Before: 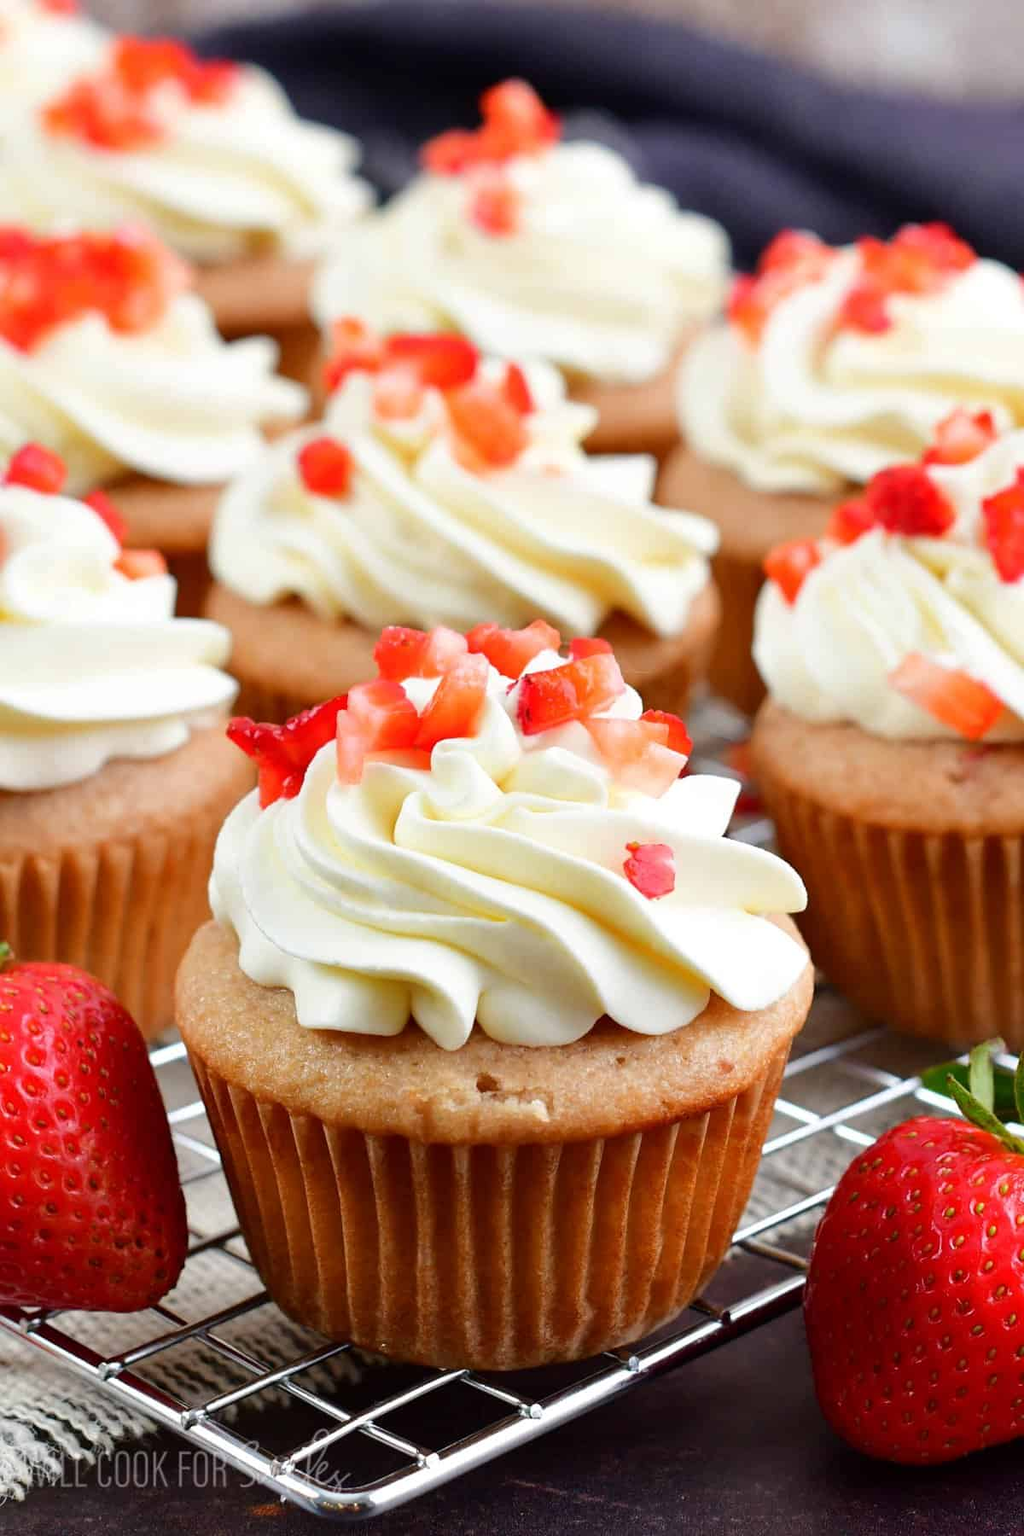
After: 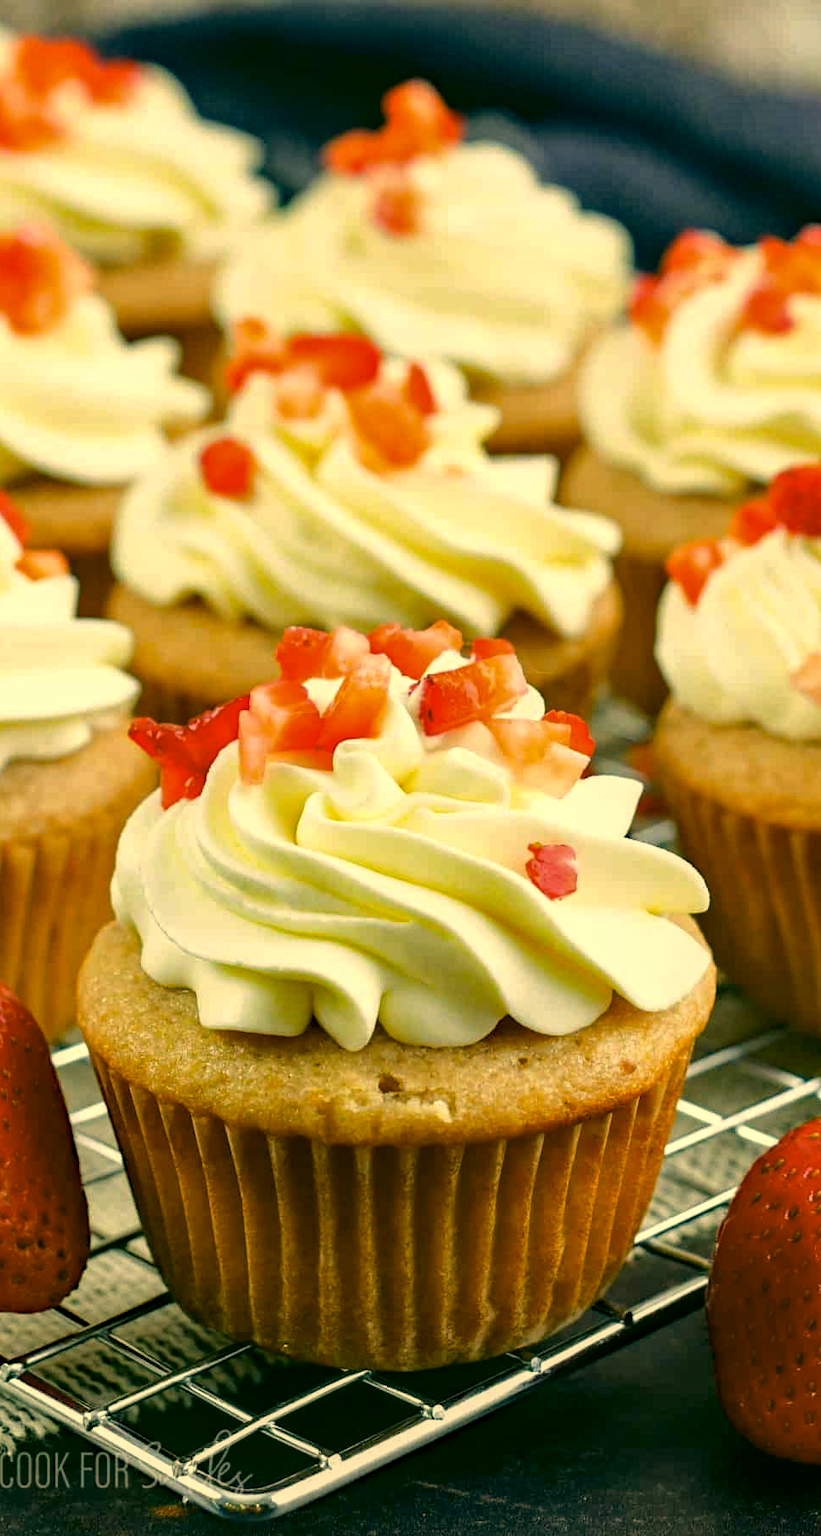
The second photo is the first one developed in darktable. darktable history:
crop and rotate: left 9.597%, right 10.195%
local contrast: on, module defaults
color correction: highlights a* 5.62, highlights b* 33.57, shadows a* -25.86, shadows b* 4.02
haze removal: strength 0.29, distance 0.25, compatibility mode true, adaptive false
